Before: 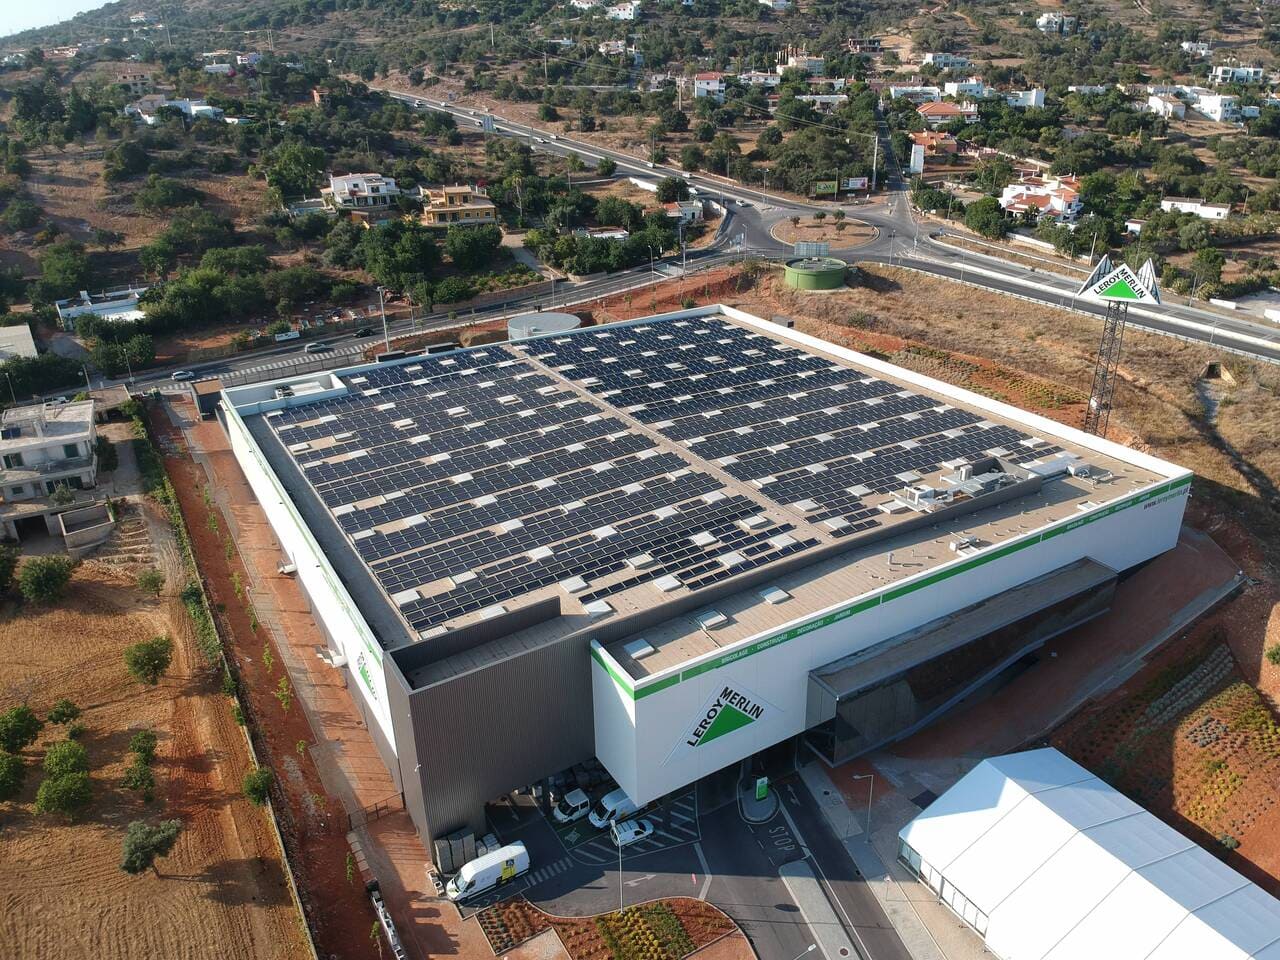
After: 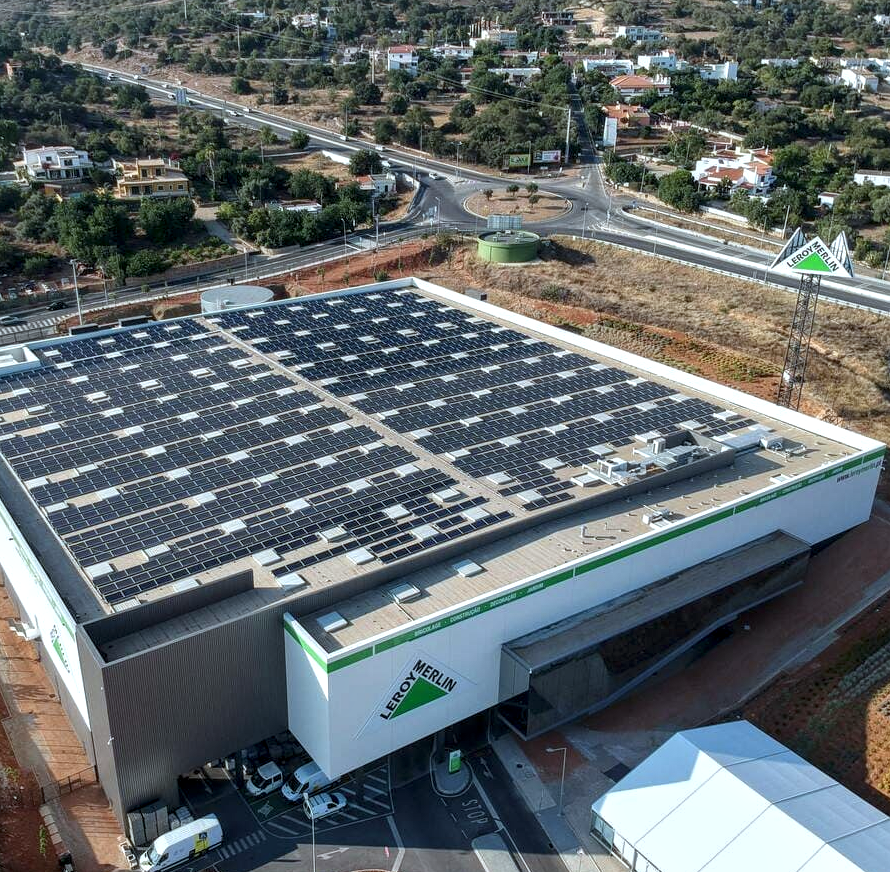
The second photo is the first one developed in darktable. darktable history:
crop and rotate: left 24.034%, top 2.838%, right 6.406%, bottom 6.299%
white balance: red 0.925, blue 1.046
local contrast: detail 144%
